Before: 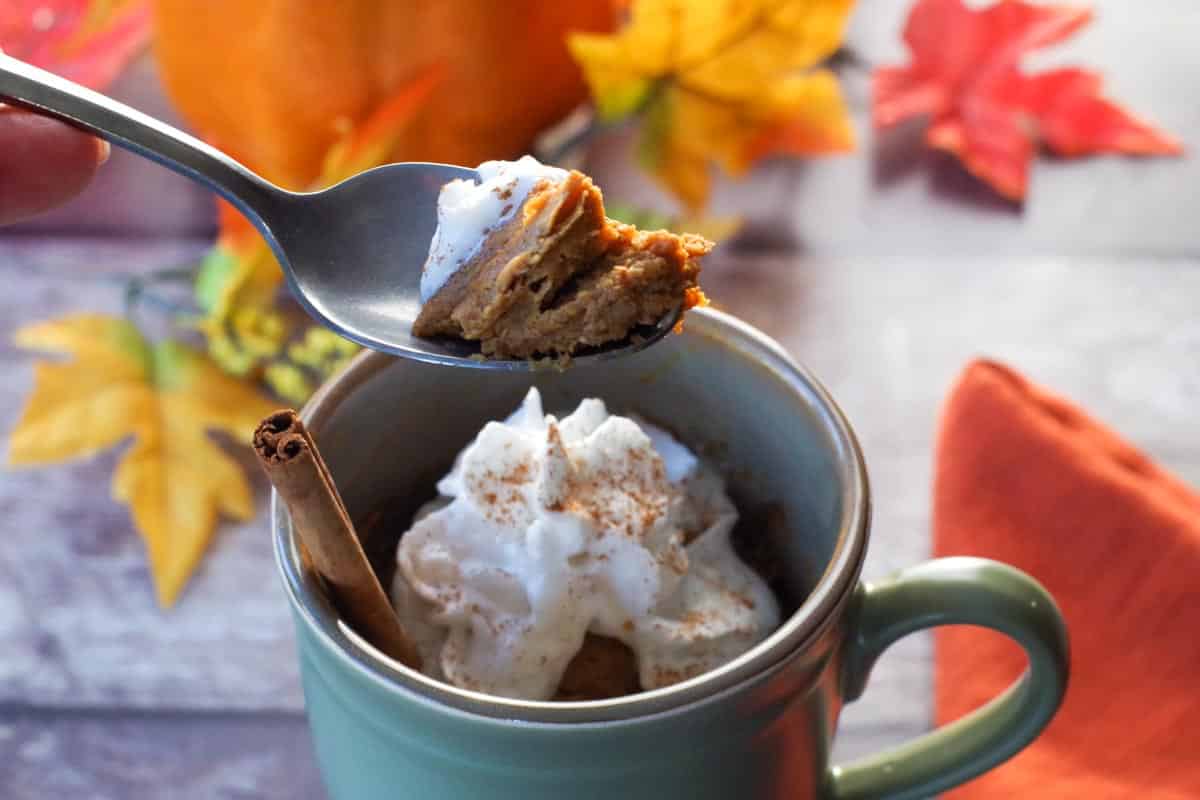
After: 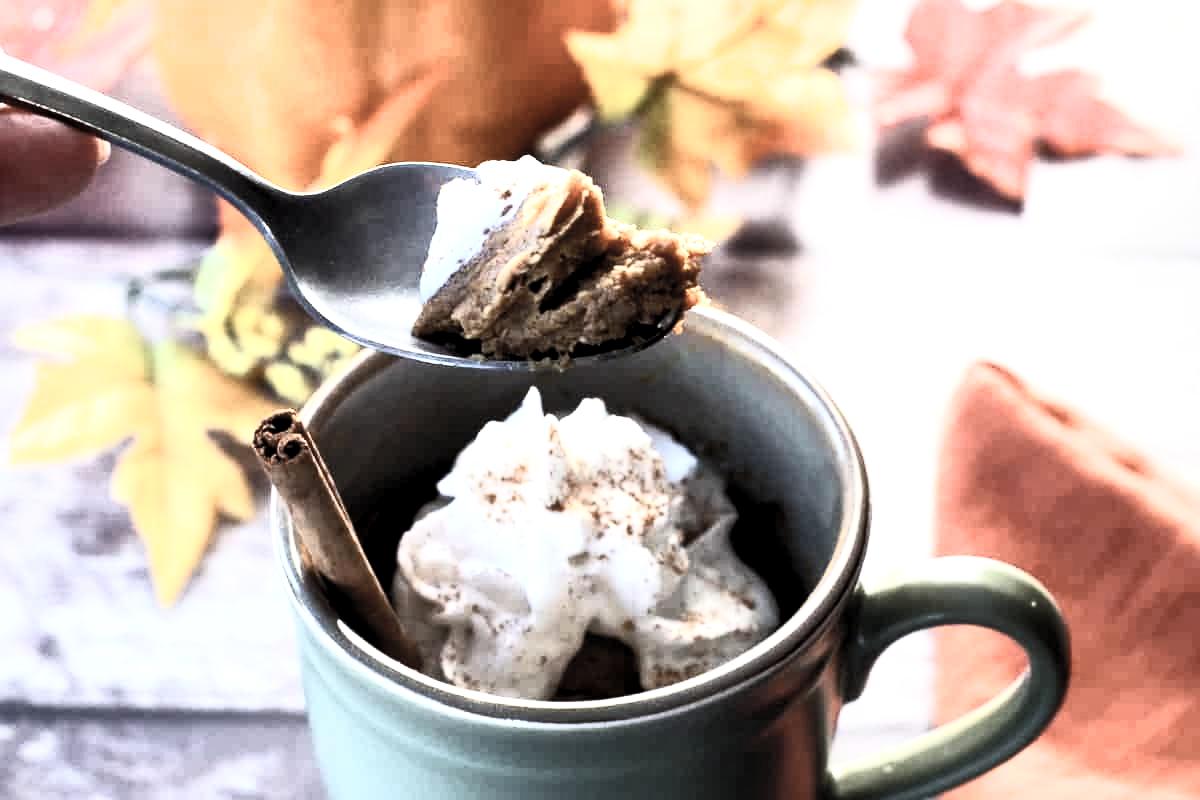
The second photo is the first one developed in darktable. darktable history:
exposure: black level correction 0.005, exposure 0.005 EV, compensate highlight preservation false
filmic rgb: black relative exposure -8.28 EV, white relative exposure 2.2 EV, target white luminance 99.953%, hardness 7.09, latitude 74.85%, contrast 1.318, highlights saturation mix -2.31%, shadows ↔ highlights balance 30.13%
contrast brightness saturation: contrast 0.582, brightness 0.574, saturation -0.336
local contrast: mode bilateral grid, contrast 20, coarseness 49, detail 150%, midtone range 0.2
